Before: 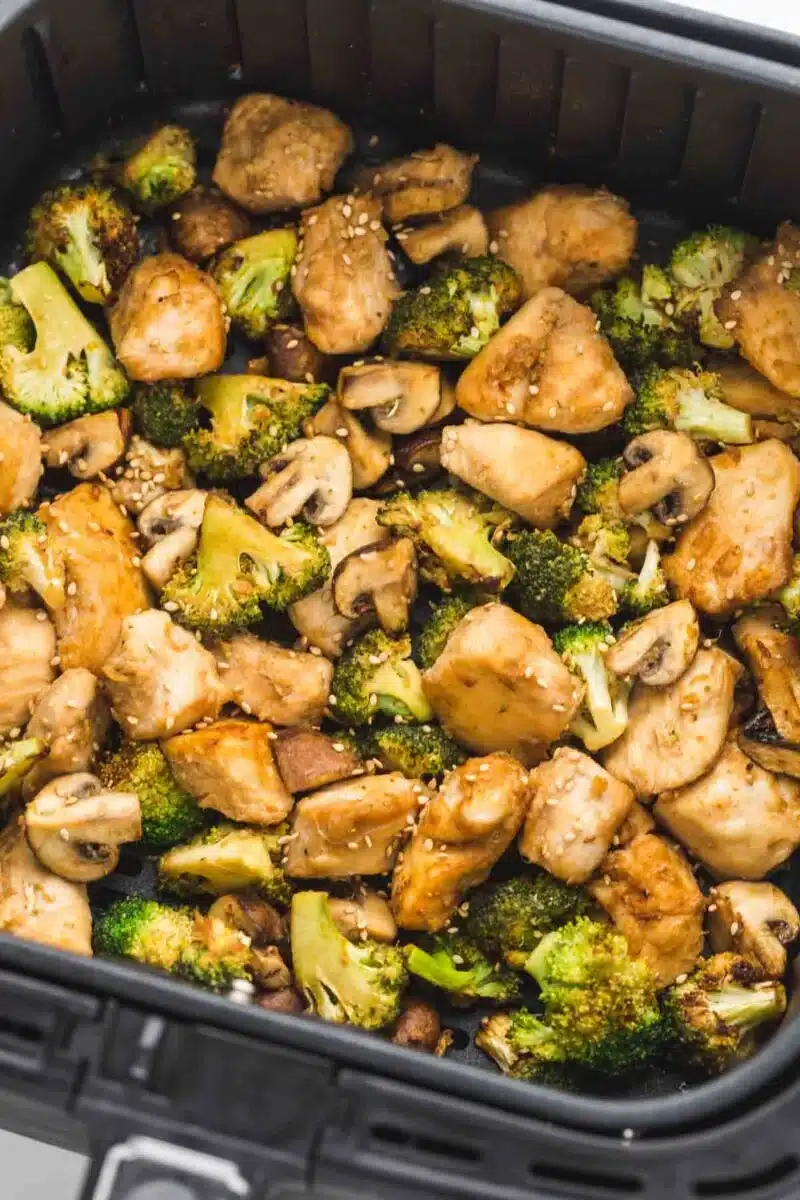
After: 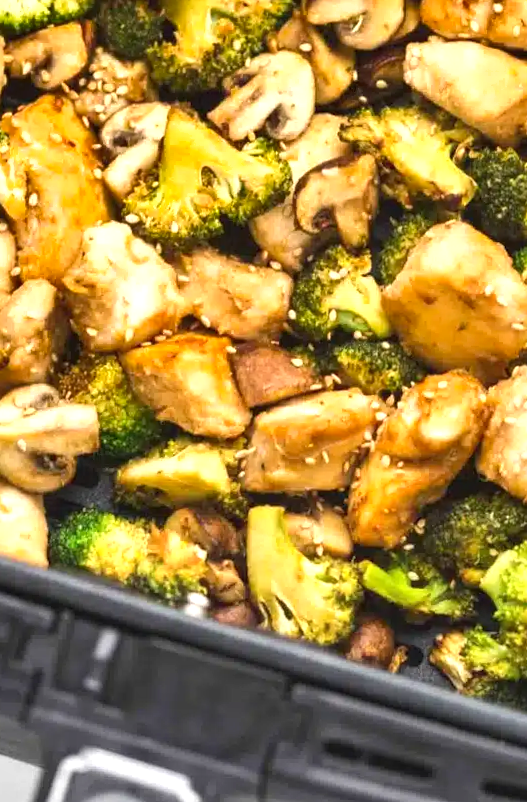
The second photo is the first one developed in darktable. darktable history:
shadows and highlights: soften with gaussian
exposure: exposure 0.633 EV, compensate highlight preservation false
crop and rotate: angle -0.896°, left 3.829%, top 31.602%, right 28.642%
